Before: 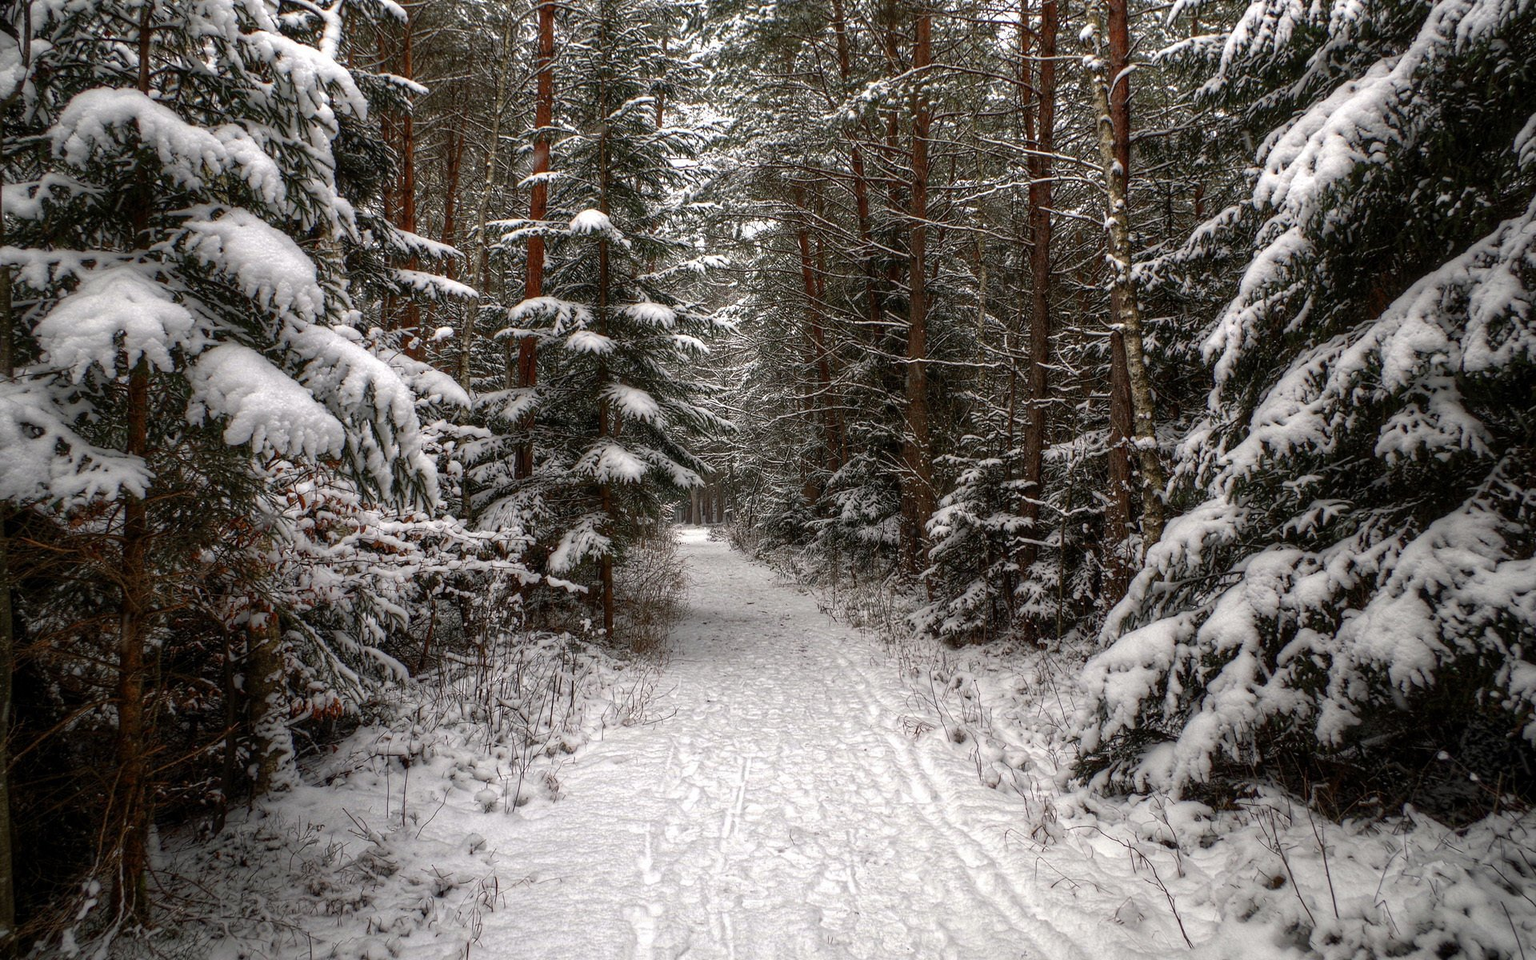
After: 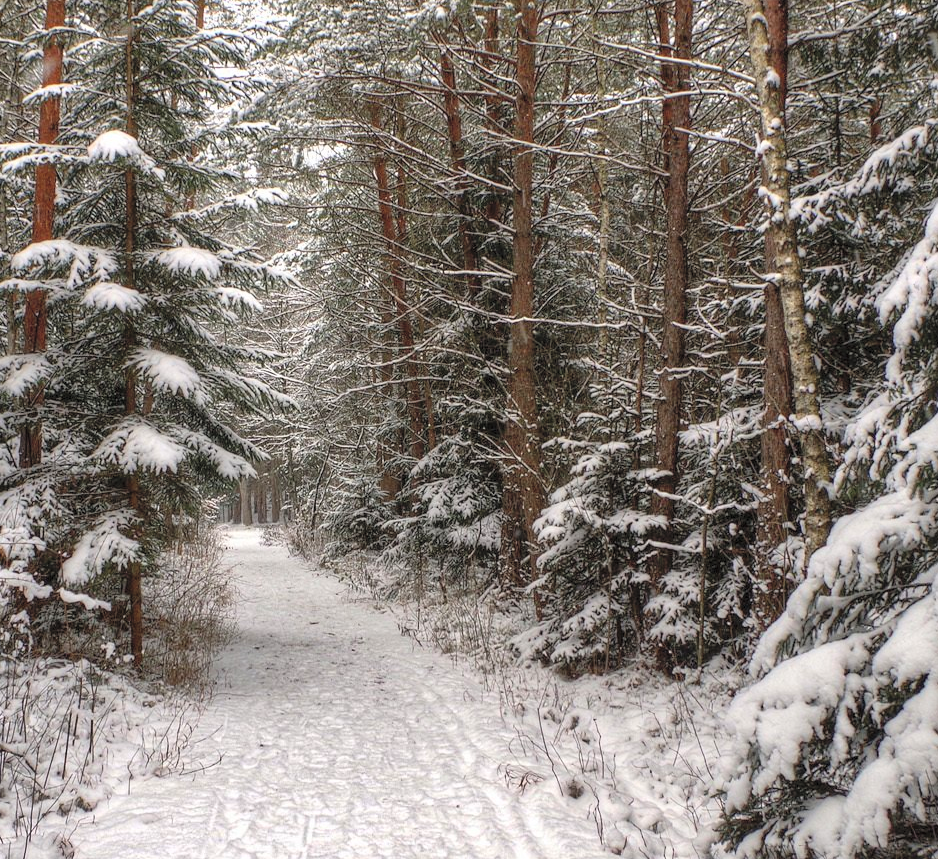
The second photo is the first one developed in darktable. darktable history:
crop: left 32.534%, top 10.968%, right 18.572%, bottom 17.401%
shadows and highlights: soften with gaussian
exposure: compensate highlight preservation false
contrast brightness saturation: contrast 0.102, brightness 0.319, saturation 0.135
